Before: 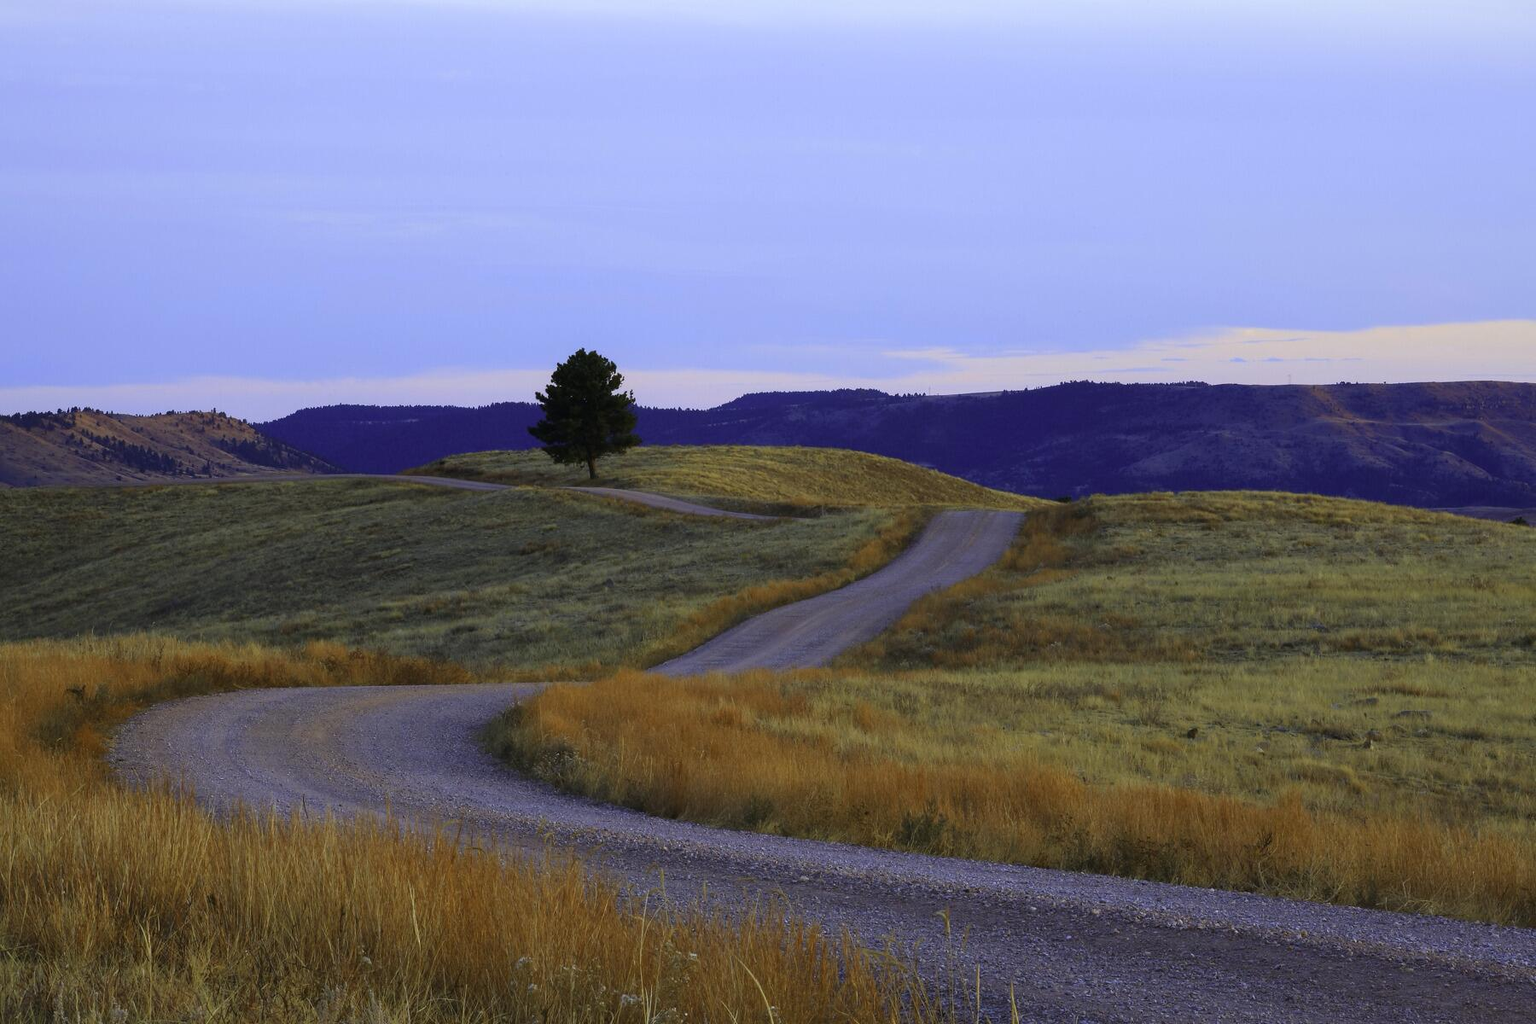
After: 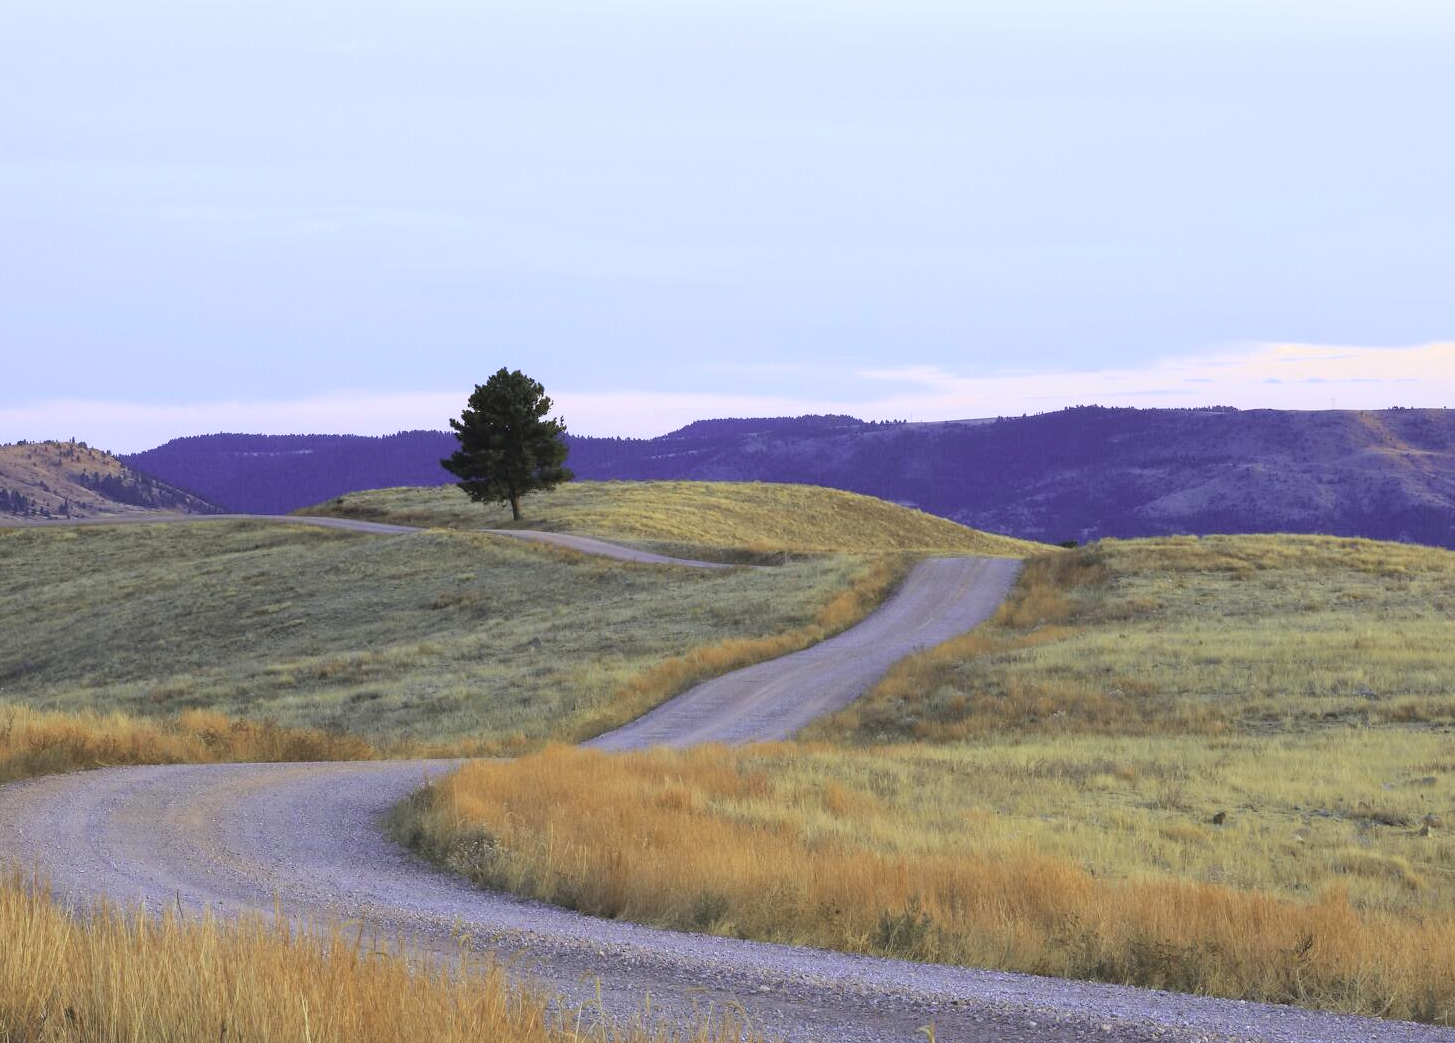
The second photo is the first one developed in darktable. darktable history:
crop: left 9.929%, top 3.475%, right 9.188%, bottom 9.529%
global tonemap: drago (0.7, 100)
exposure: exposure 0.2 EV, compensate highlight preservation false
